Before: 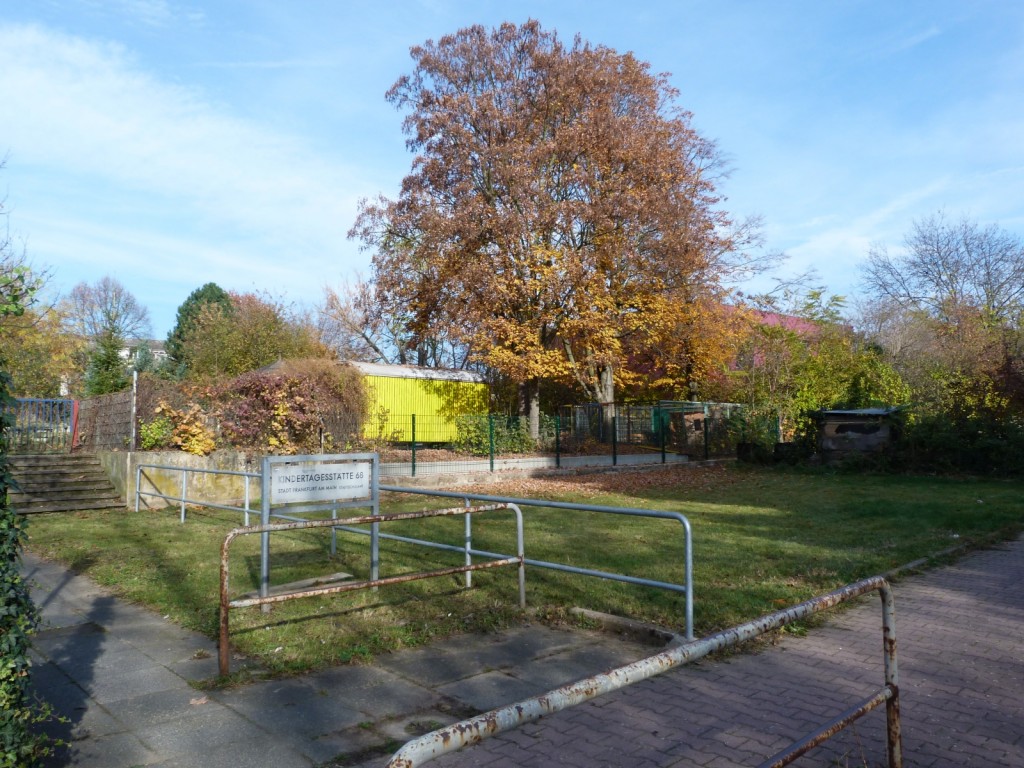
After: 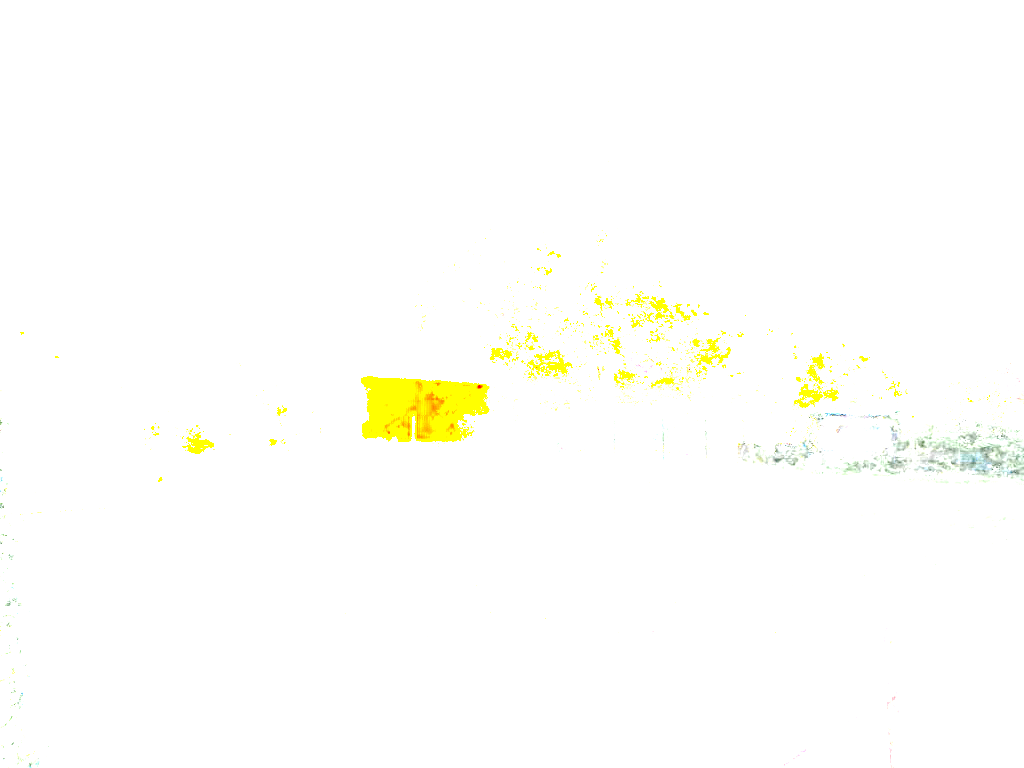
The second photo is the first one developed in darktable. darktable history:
exposure: exposure 7.956 EV, compensate highlight preservation false
color zones: curves: ch0 [(0.004, 0.306) (0.107, 0.448) (0.252, 0.656) (0.41, 0.398) (0.595, 0.515) (0.768, 0.628)]; ch1 [(0.07, 0.323) (0.151, 0.452) (0.252, 0.608) (0.346, 0.221) (0.463, 0.189) (0.61, 0.368) (0.735, 0.395) (0.921, 0.412)]; ch2 [(0, 0.476) (0.132, 0.512) (0.243, 0.512) (0.397, 0.48) (0.522, 0.376) (0.634, 0.536) (0.761, 0.46)]
